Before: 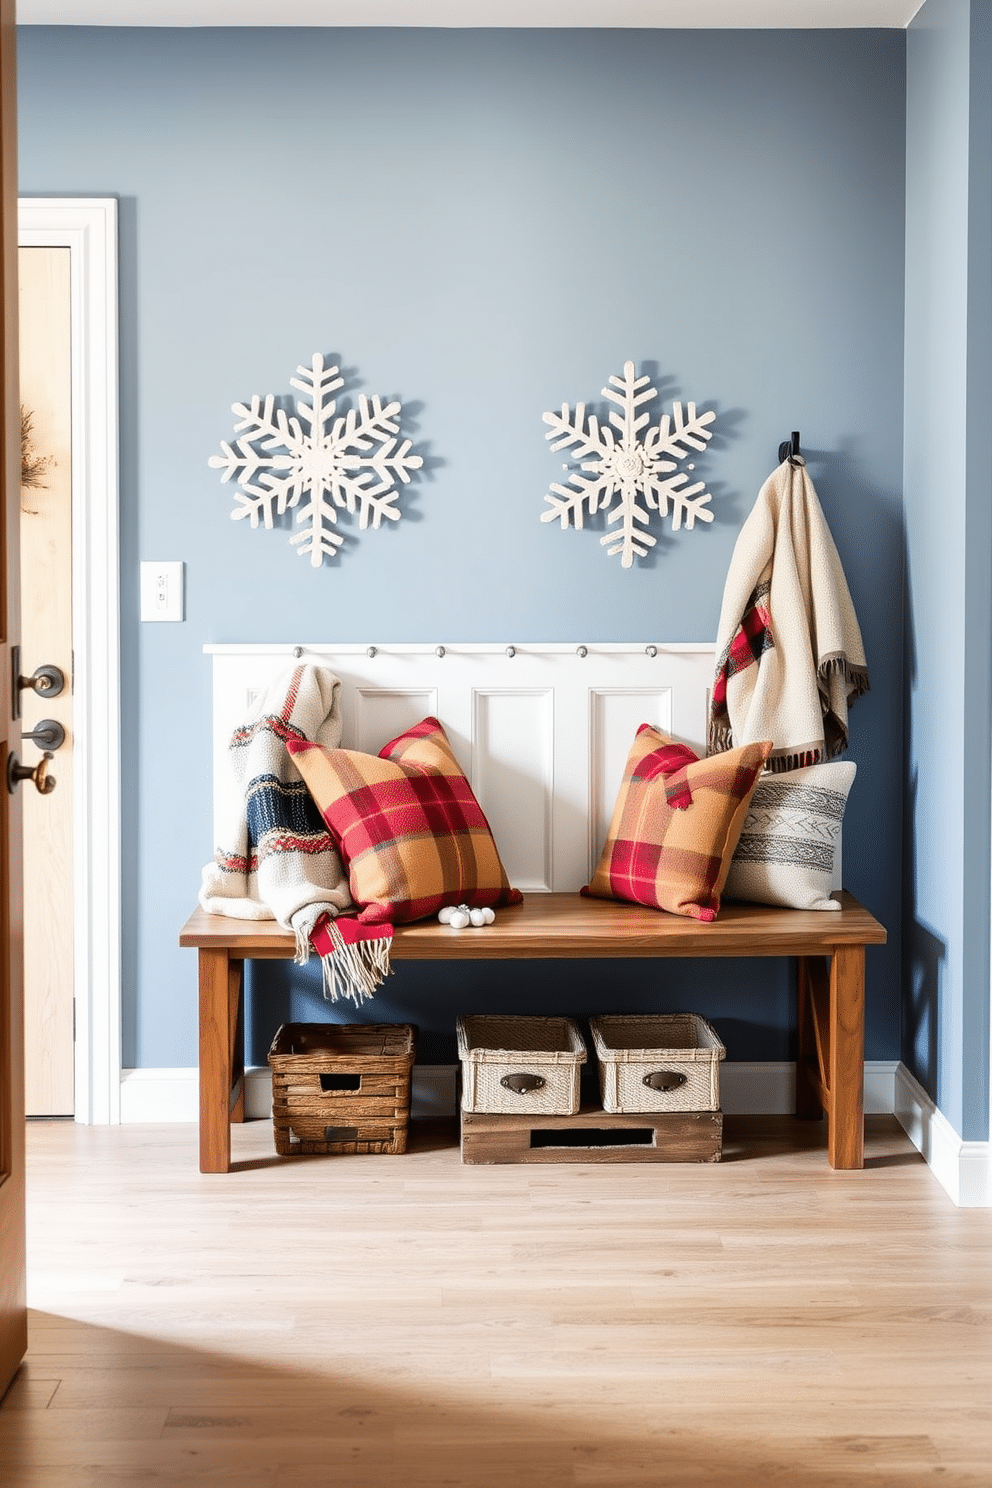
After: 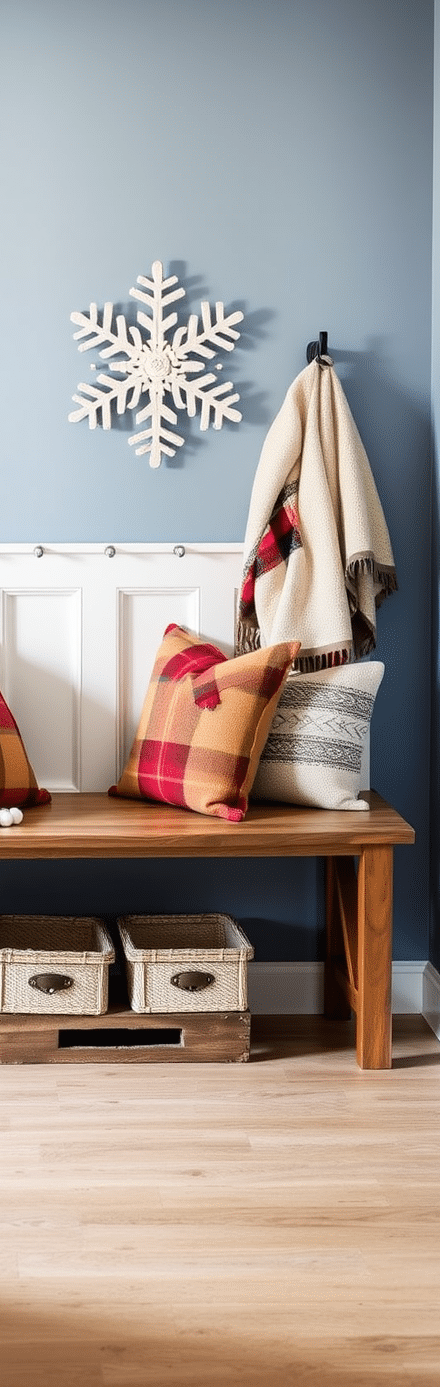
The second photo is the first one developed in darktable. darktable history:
crop: left 47.627%, top 6.735%, right 7.929%
